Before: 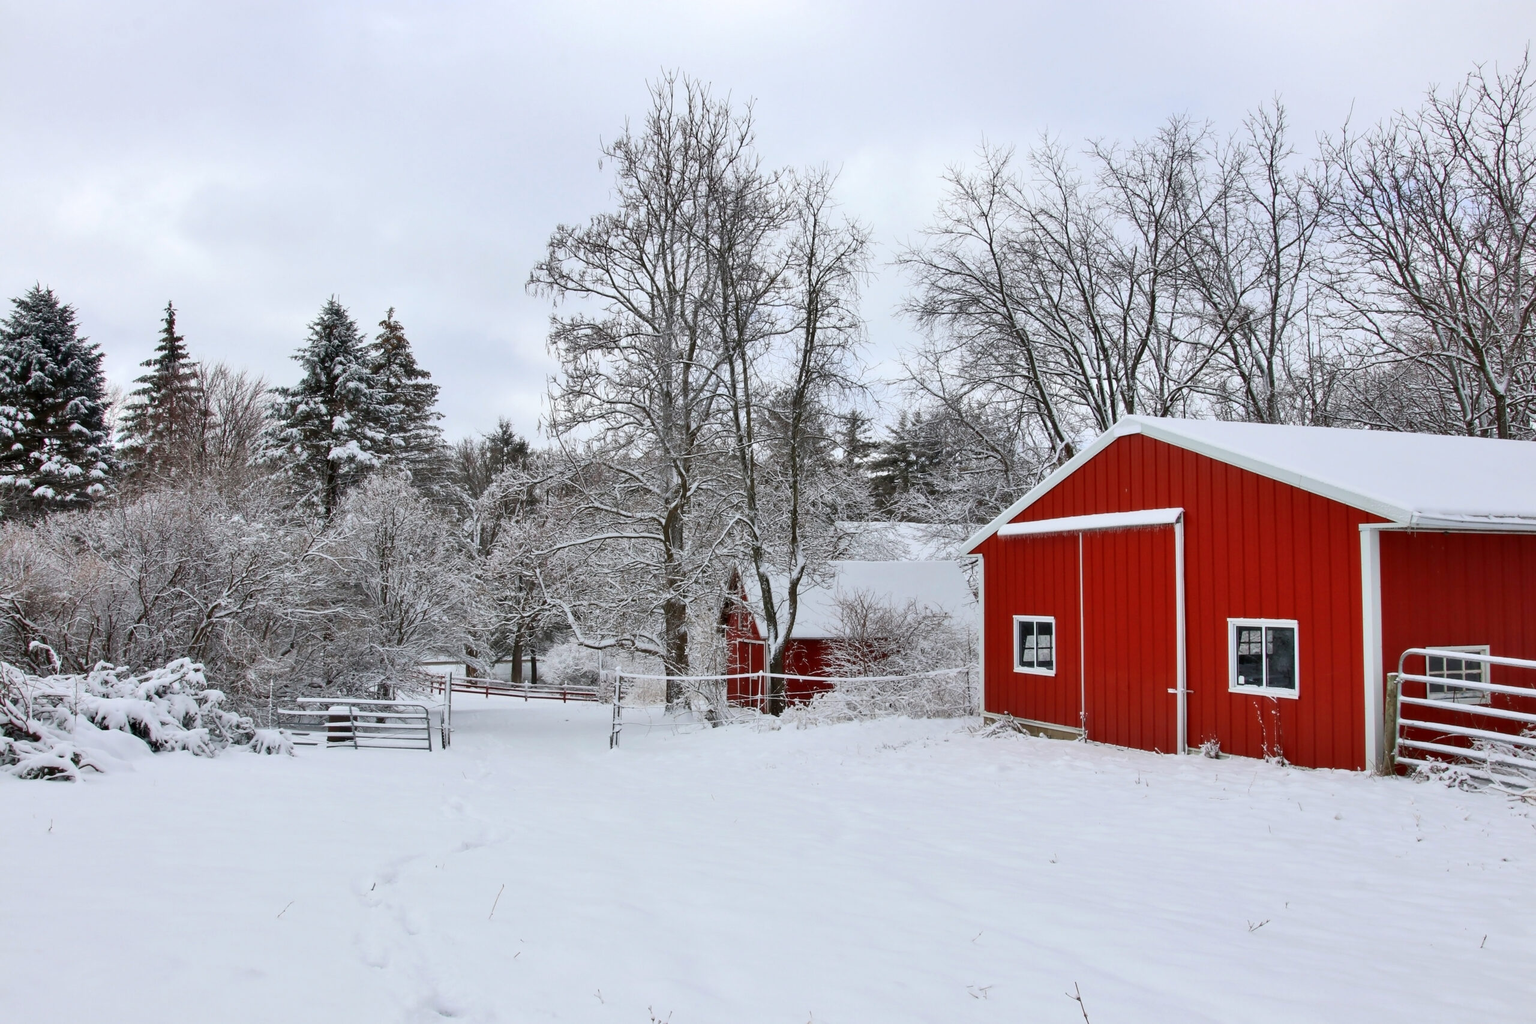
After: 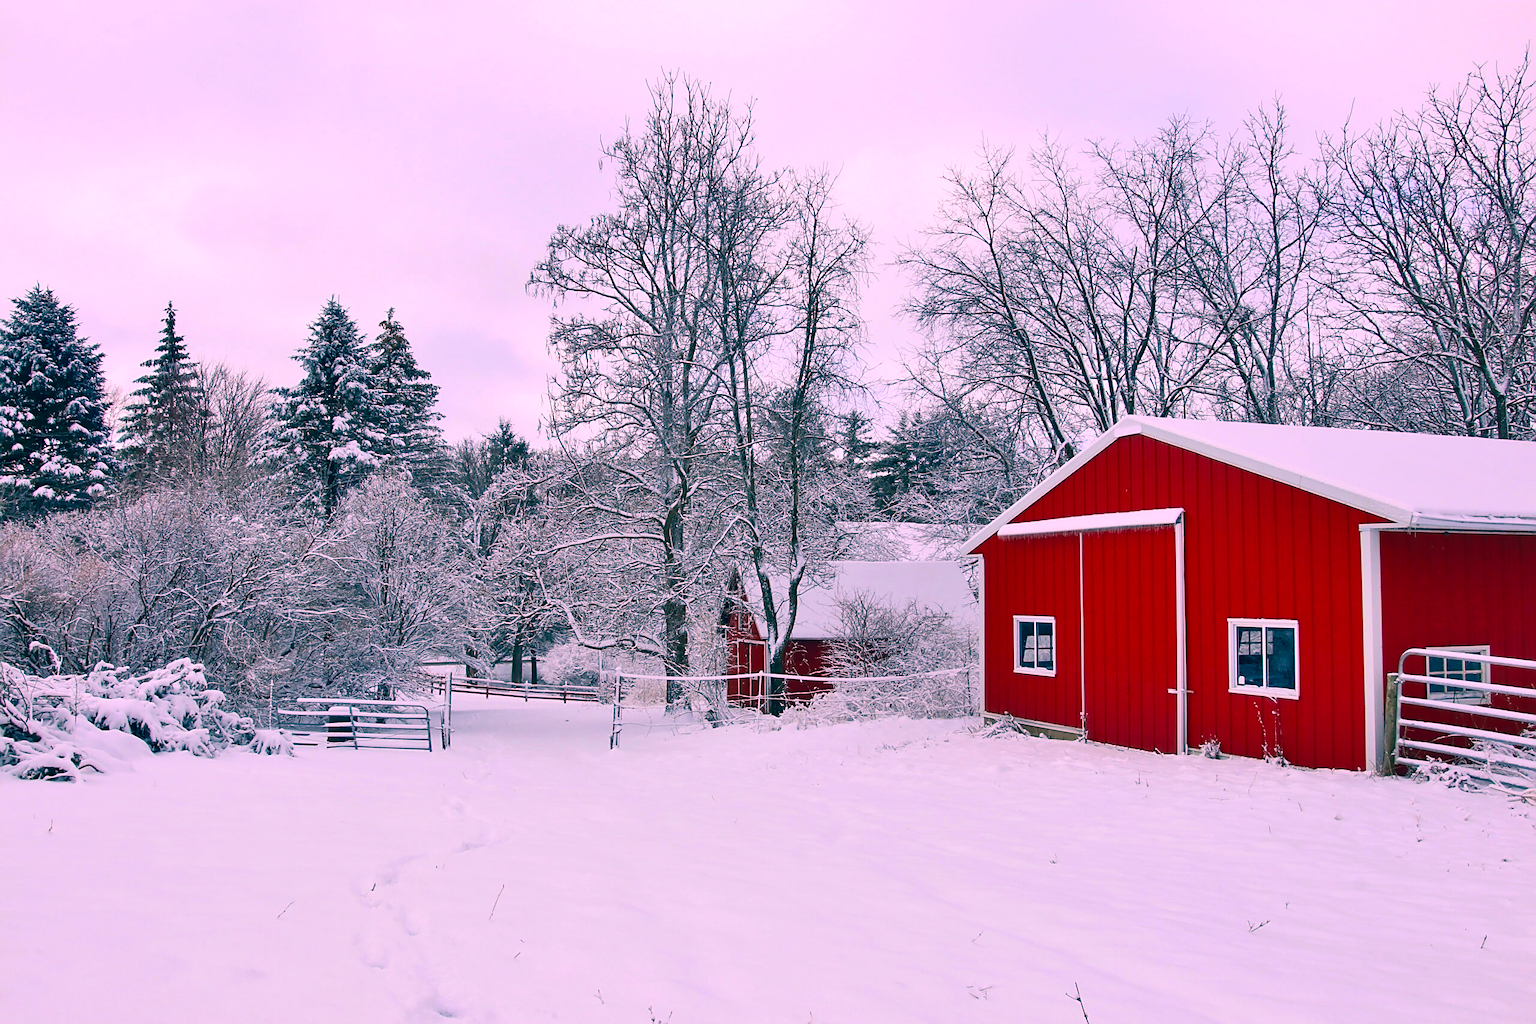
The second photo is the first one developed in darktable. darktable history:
color correction: highlights a* 17.26, highlights b* 0.323, shadows a* -14.81, shadows b* -14.37, saturation 1.49
sharpen: on, module defaults
